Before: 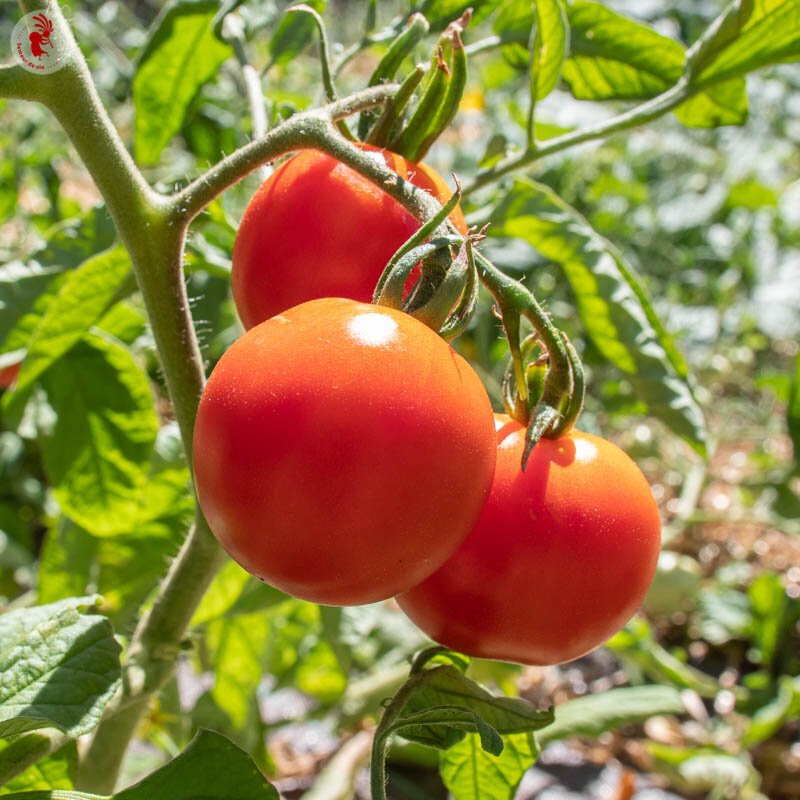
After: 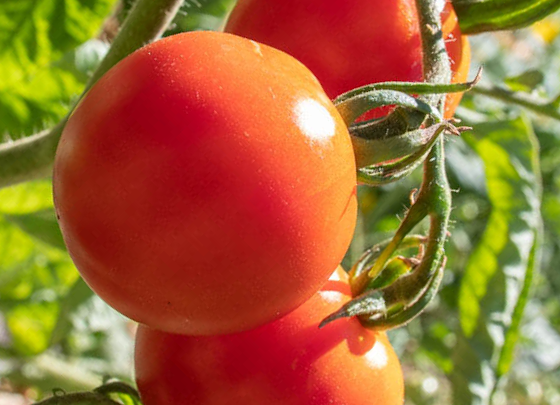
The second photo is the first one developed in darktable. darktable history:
crop and rotate: angle -45.25°, top 16.631%, right 0.865%, bottom 11.611%
